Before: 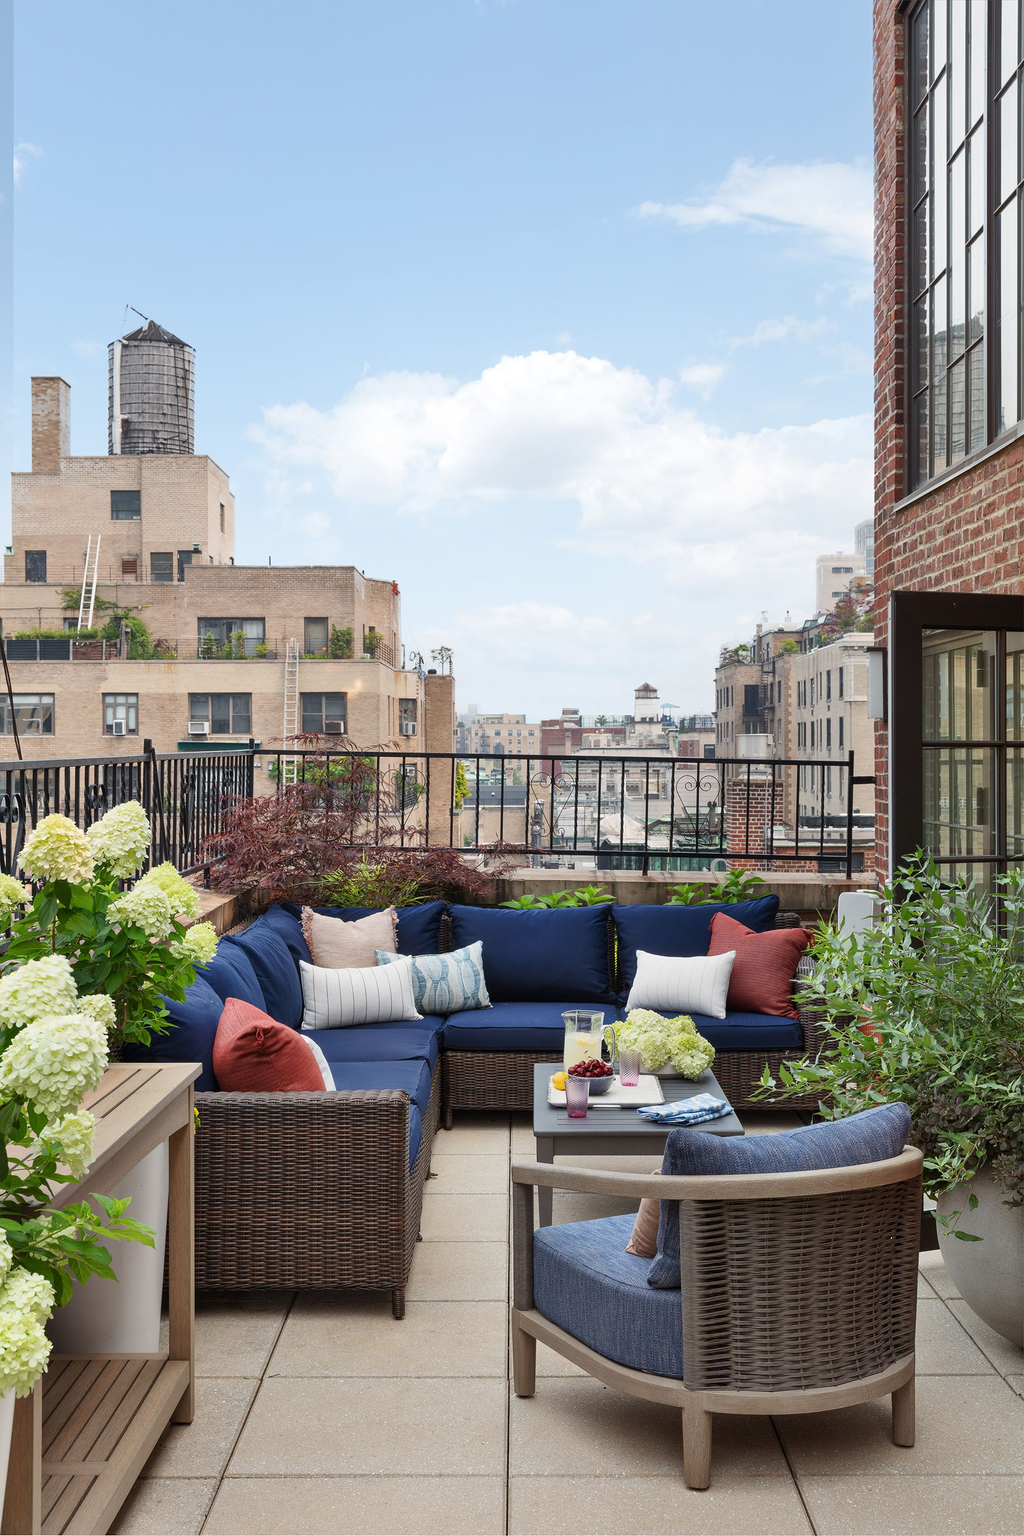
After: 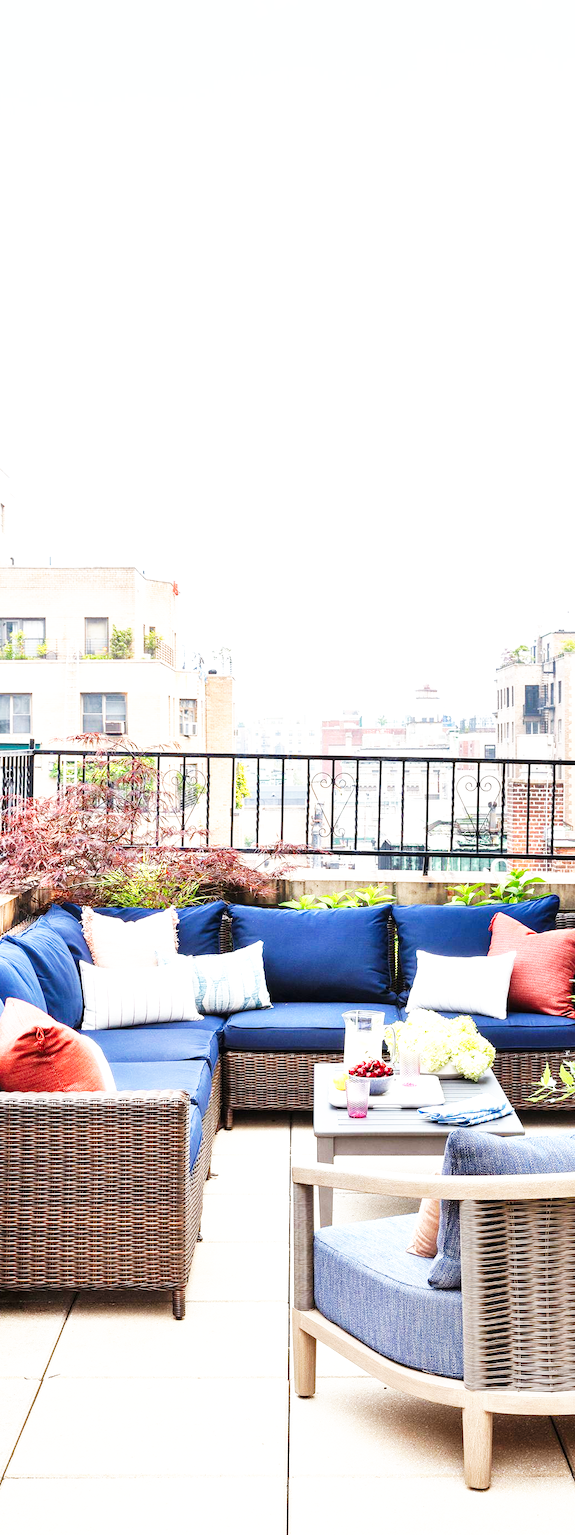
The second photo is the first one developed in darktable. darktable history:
exposure: black level correction 0, exposure 1.2 EV, compensate highlight preservation false
crop: left 21.496%, right 22.254%
base curve: curves: ch0 [(0, 0) (0.007, 0.004) (0.027, 0.03) (0.046, 0.07) (0.207, 0.54) (0.442, 0.872) (0.673, 0.972) (1, 1)], preserve colors none
